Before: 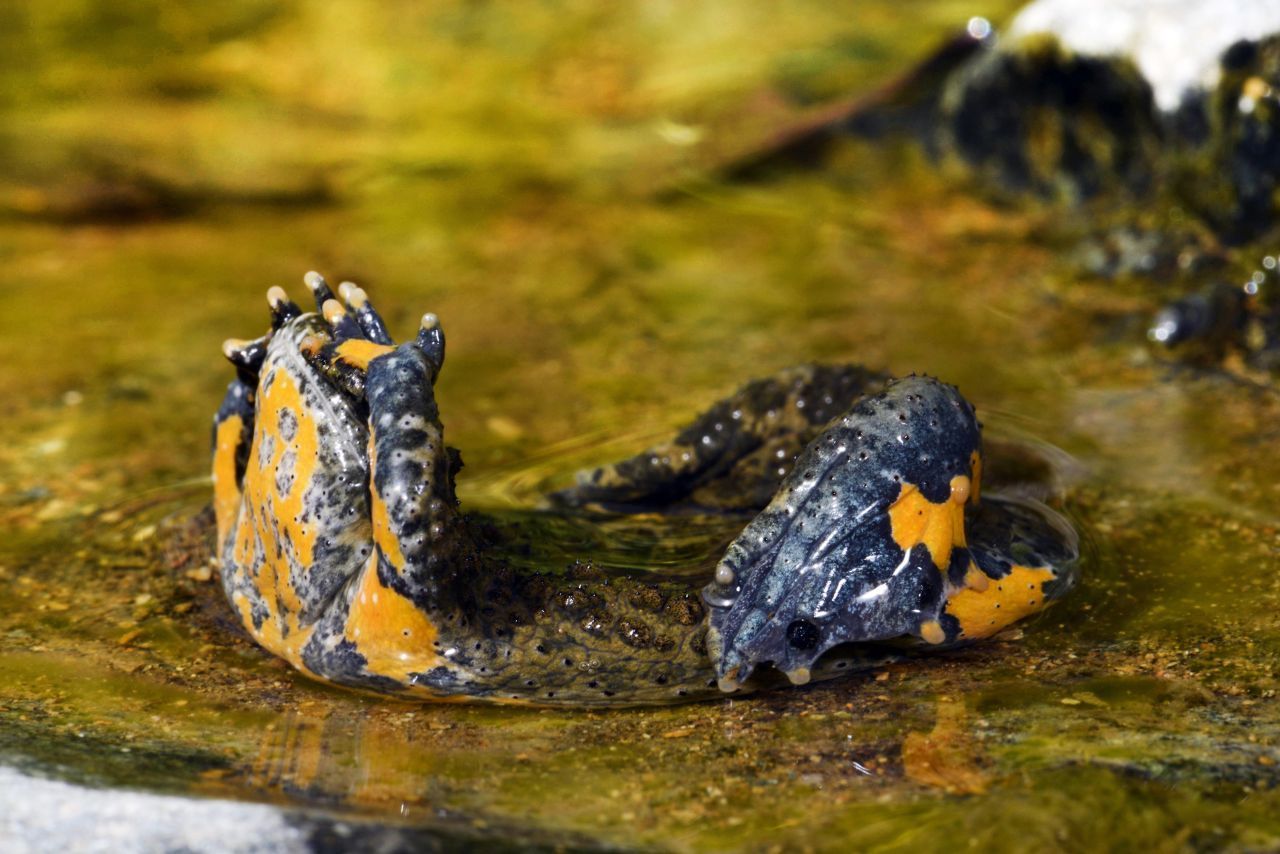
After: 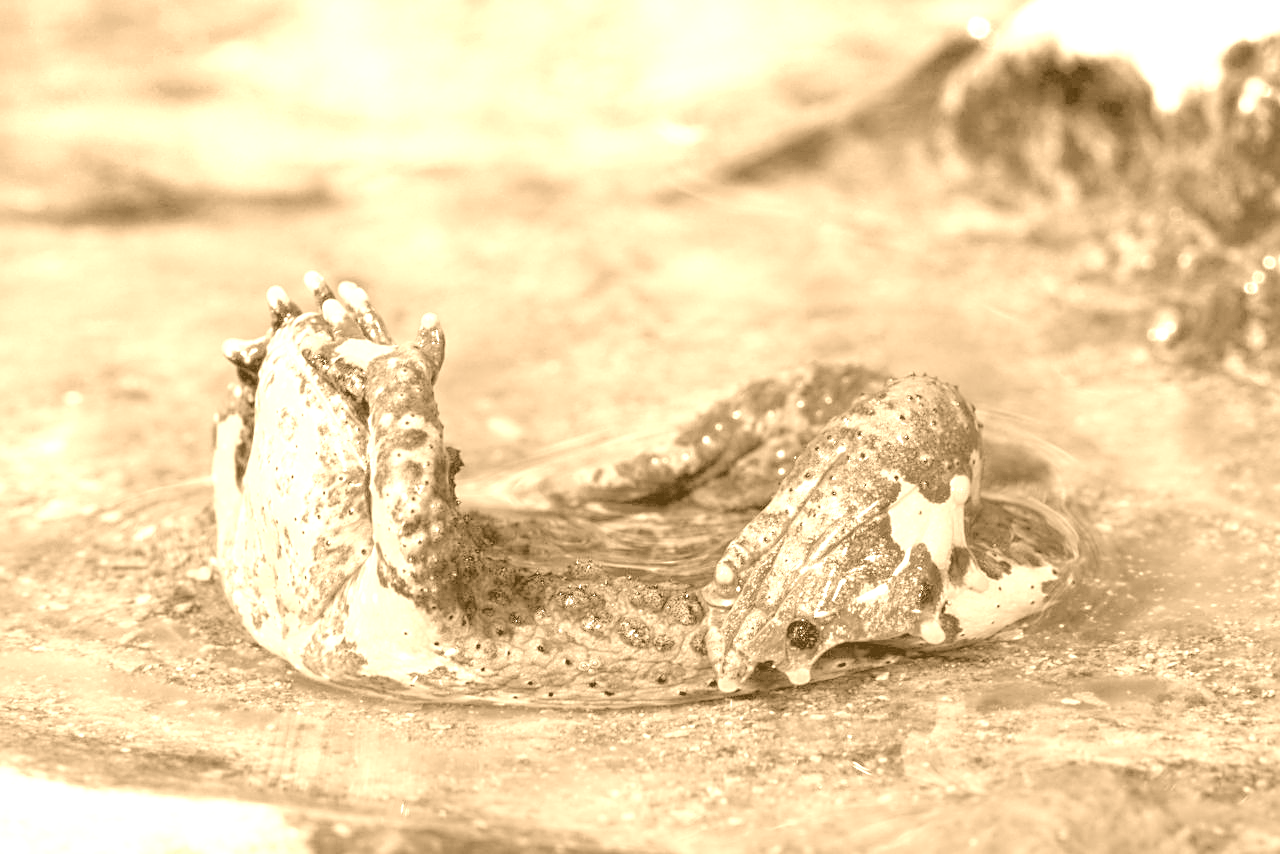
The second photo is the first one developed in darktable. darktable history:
sharpen: on, module defaults
colorize: hue 28.8°, source mix 100%
contrast brightness saturation: brightness -0.09
